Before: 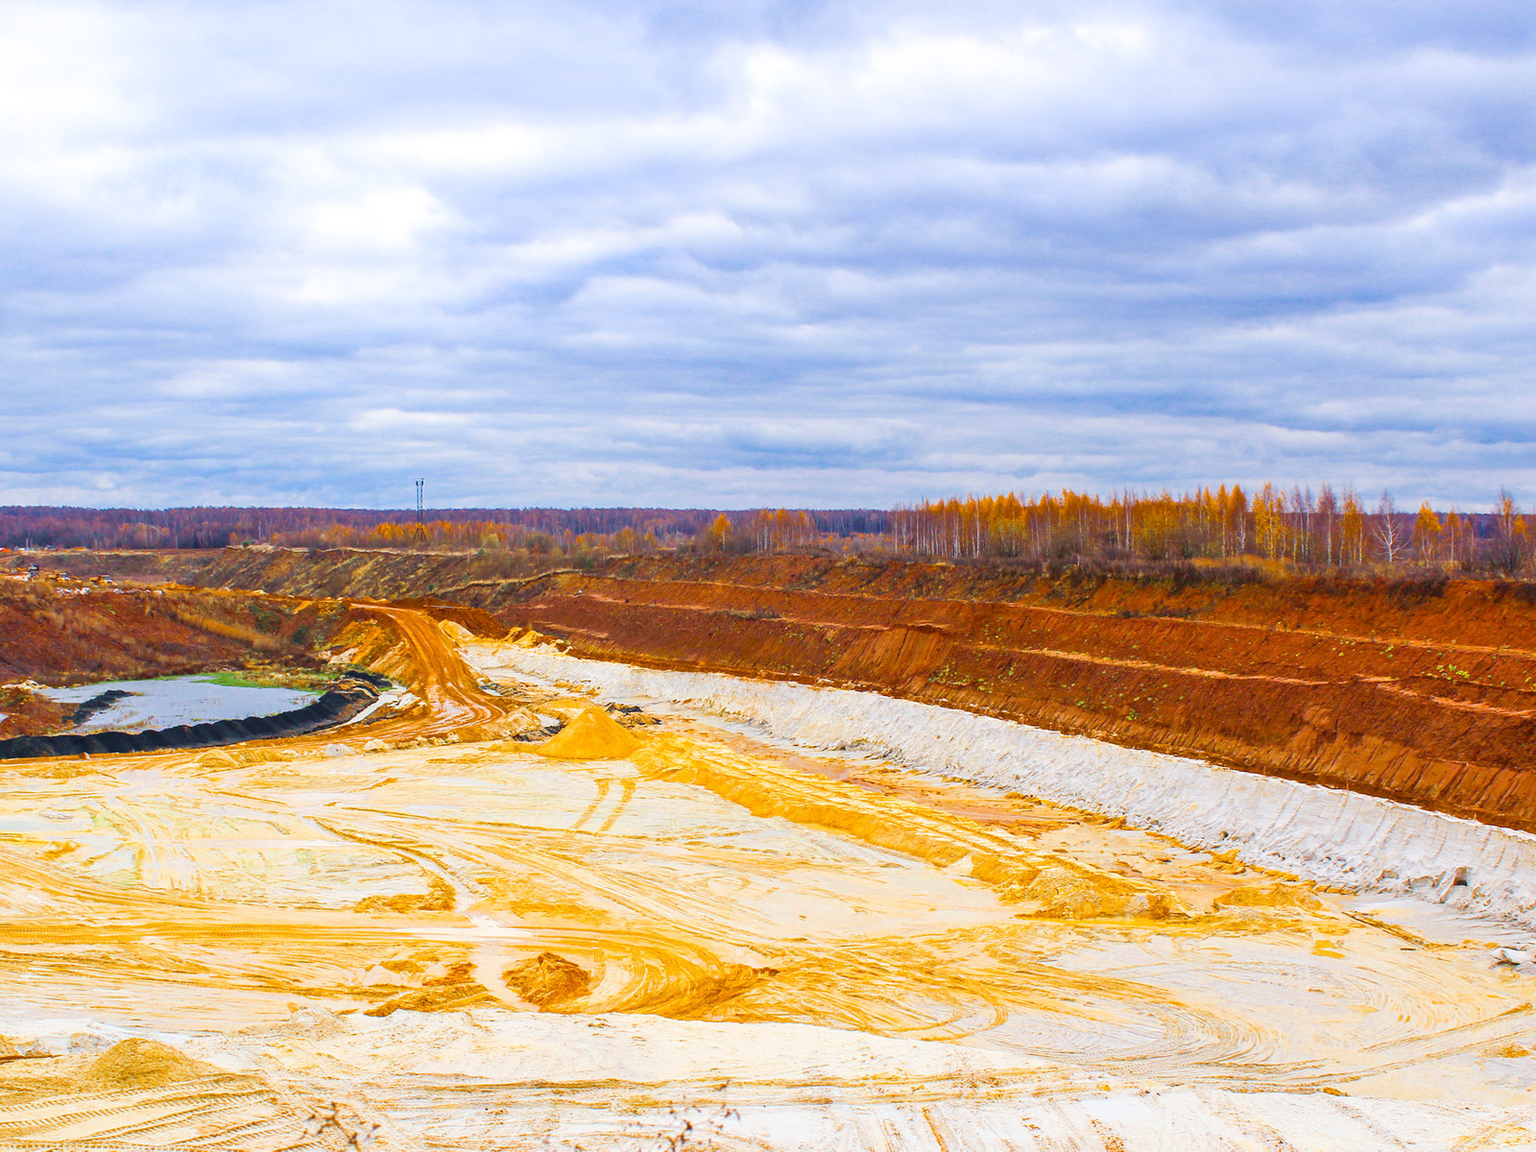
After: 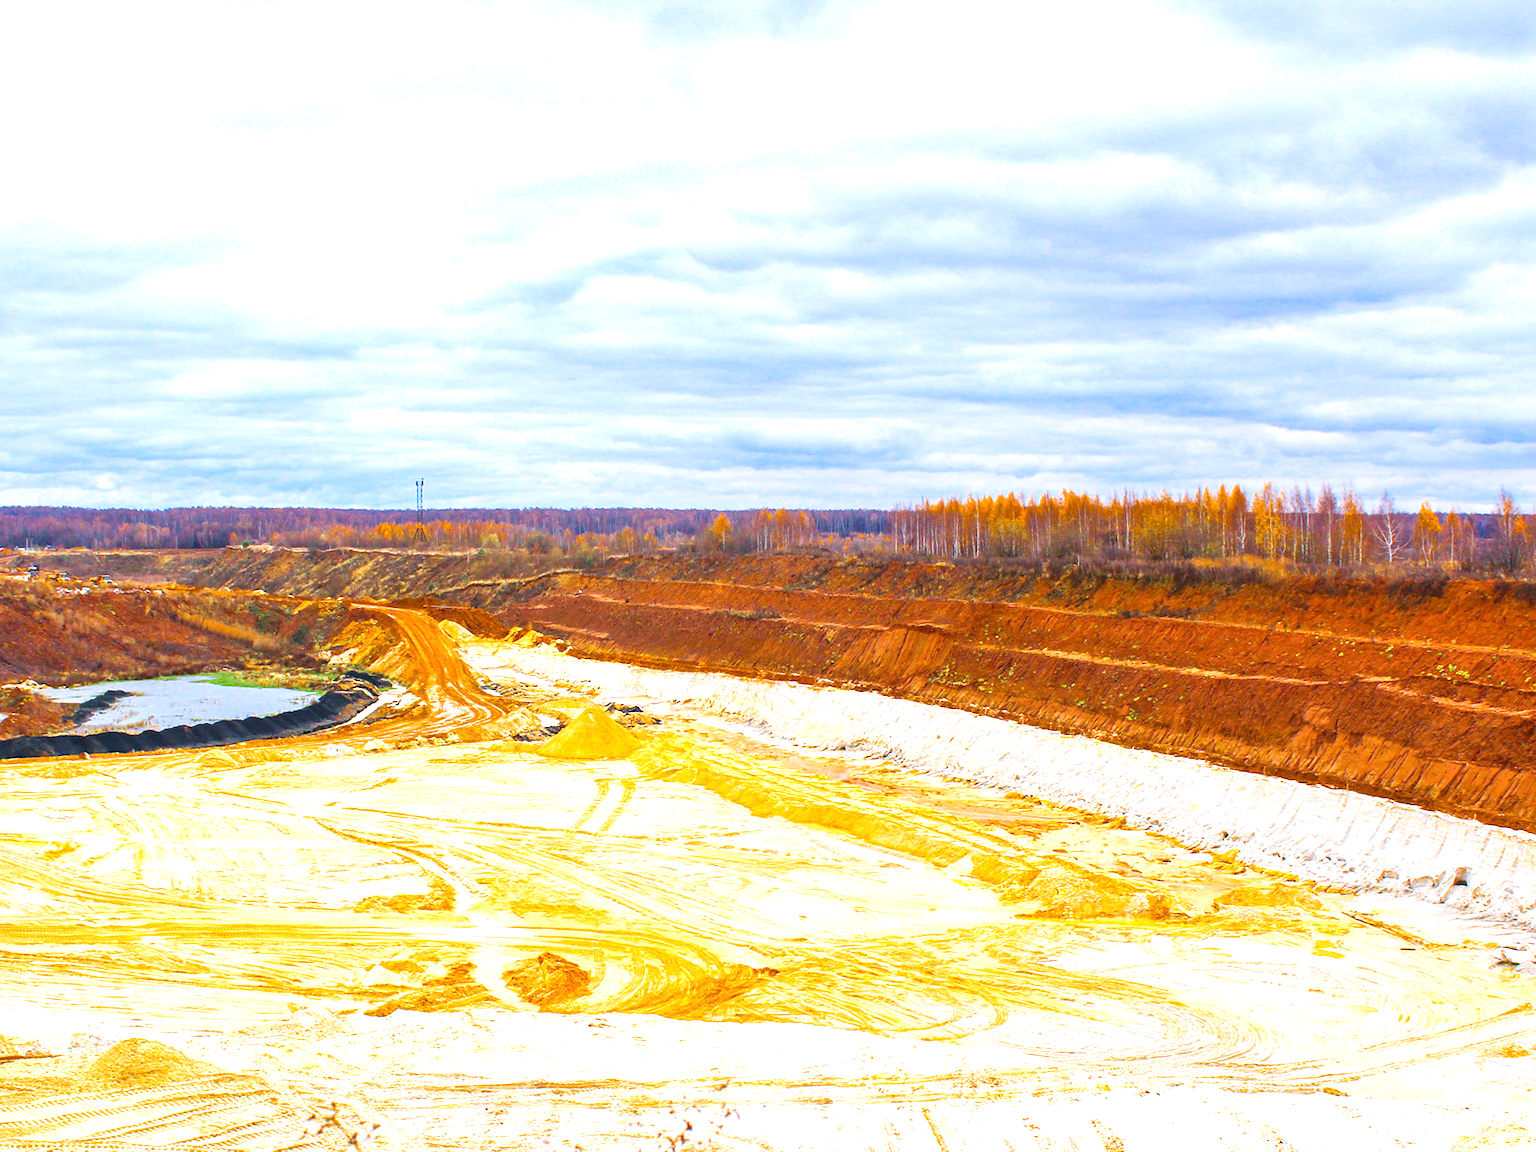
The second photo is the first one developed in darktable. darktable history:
exposure: exposure 0.634 EV, compensate highlight preservation false
tone equalizer: on, module defaults
